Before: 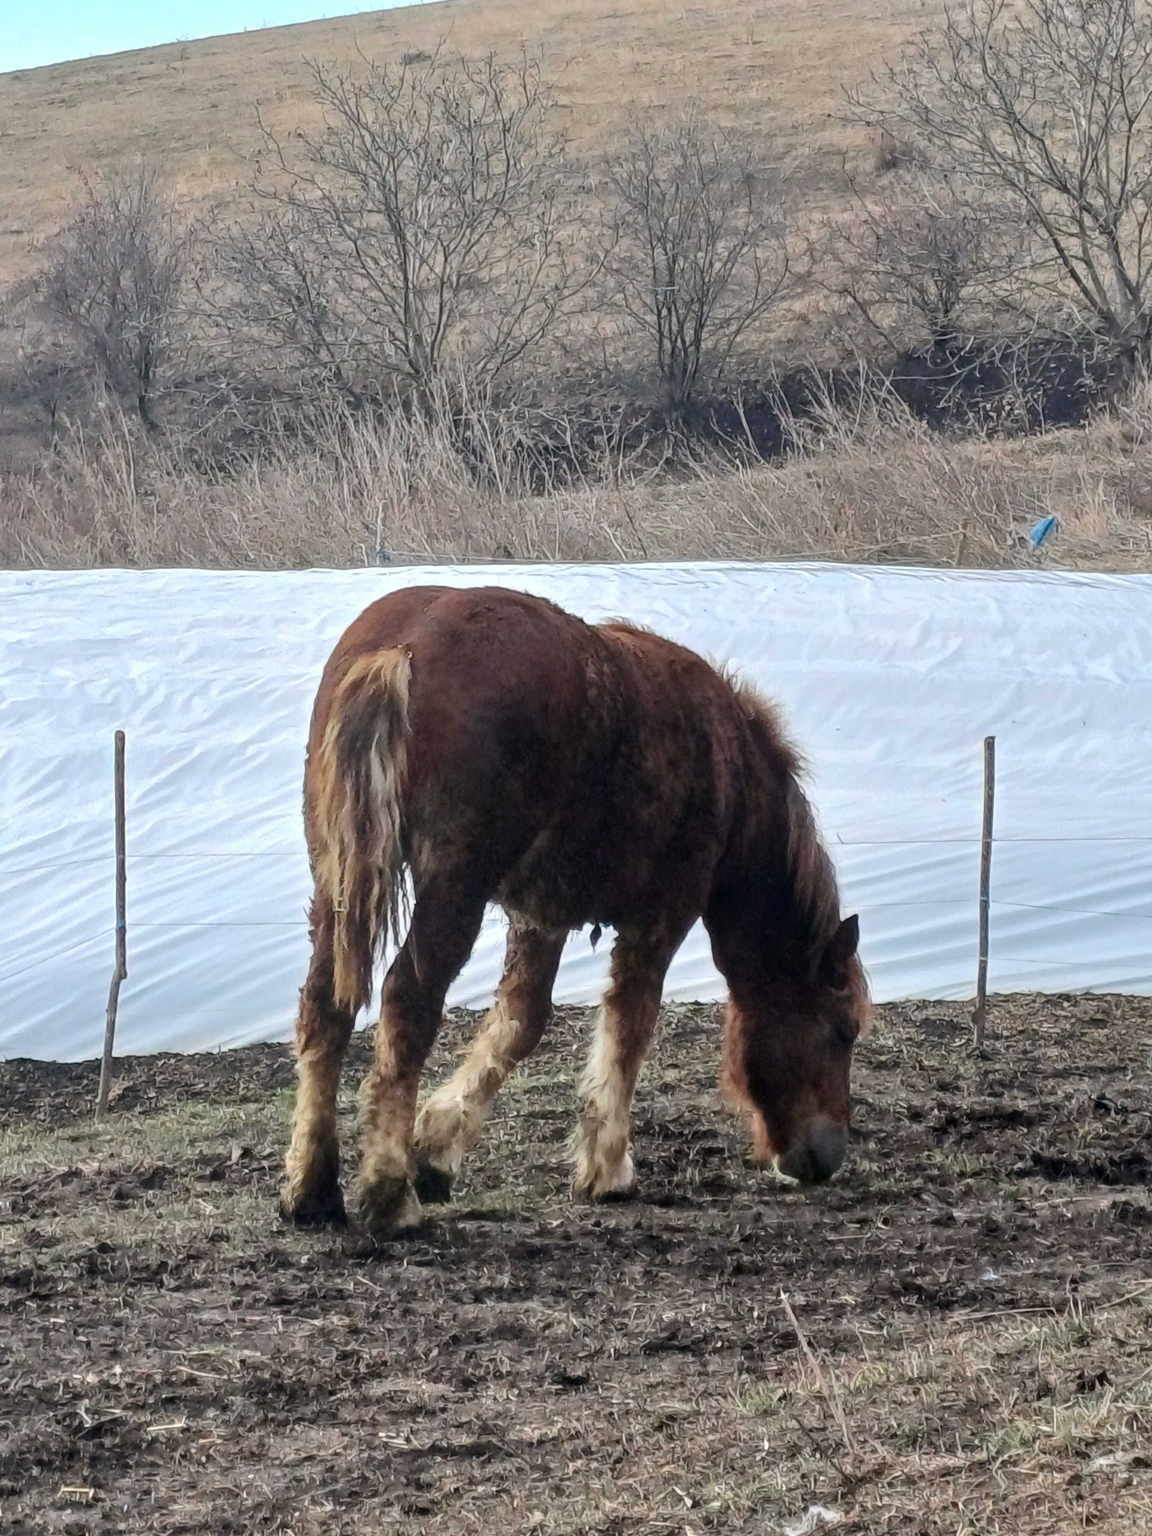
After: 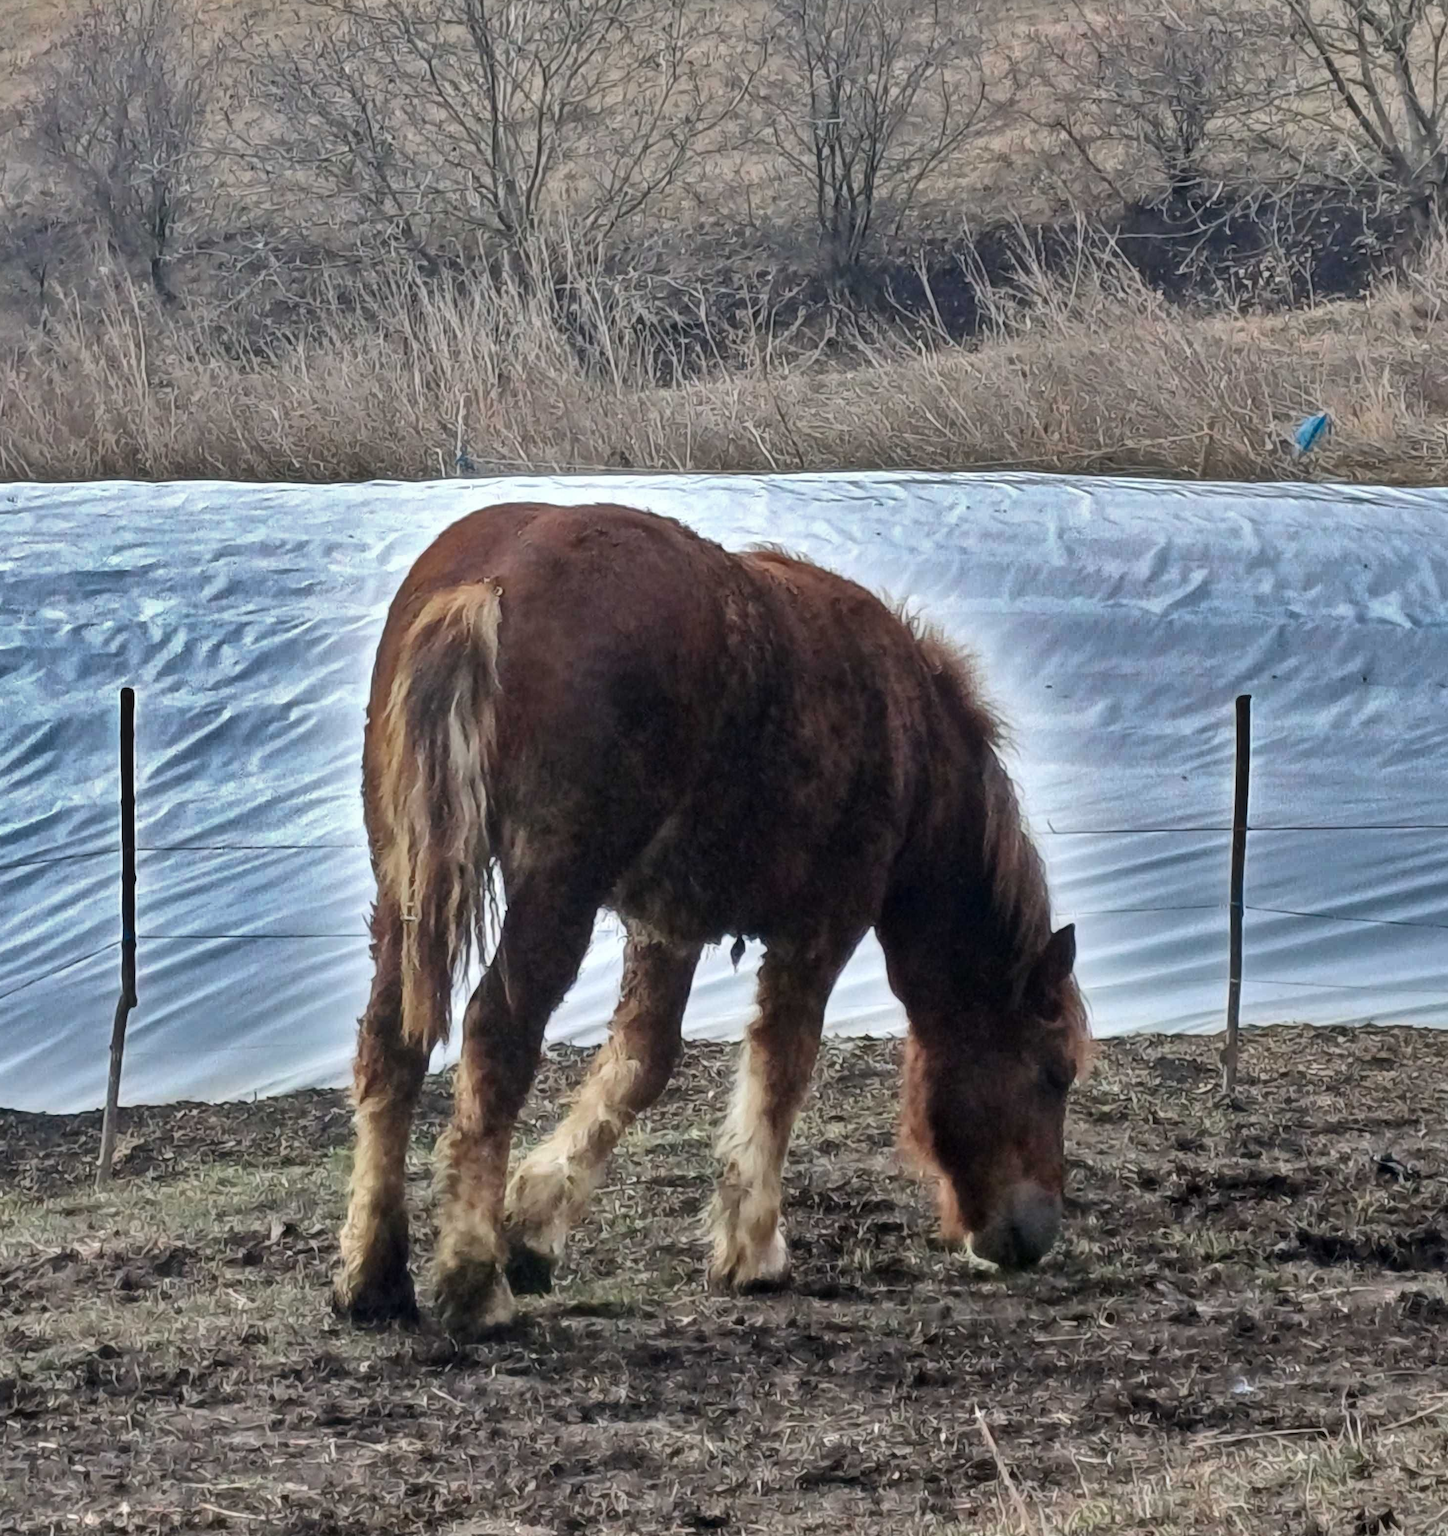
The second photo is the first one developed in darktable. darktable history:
crop and rotate: left 1.846%, top 12.666%, right 0.133%, bottom 9.372%
shadows and highlights: shadows 20.76, highlights -81.28, soften with gaussian
